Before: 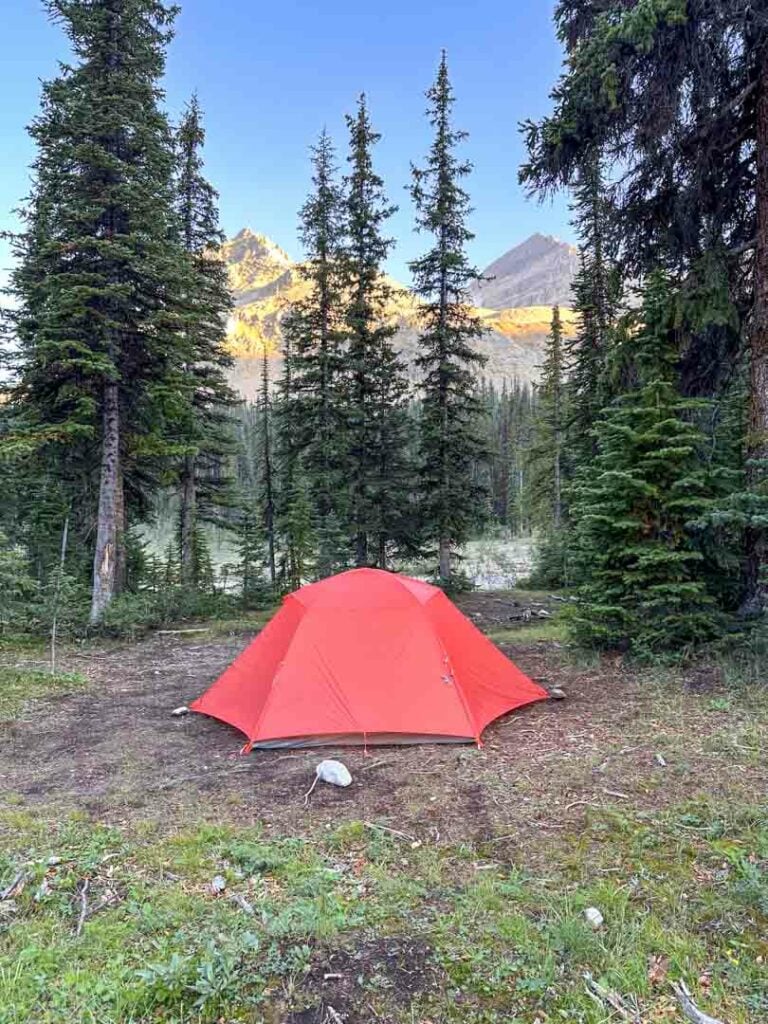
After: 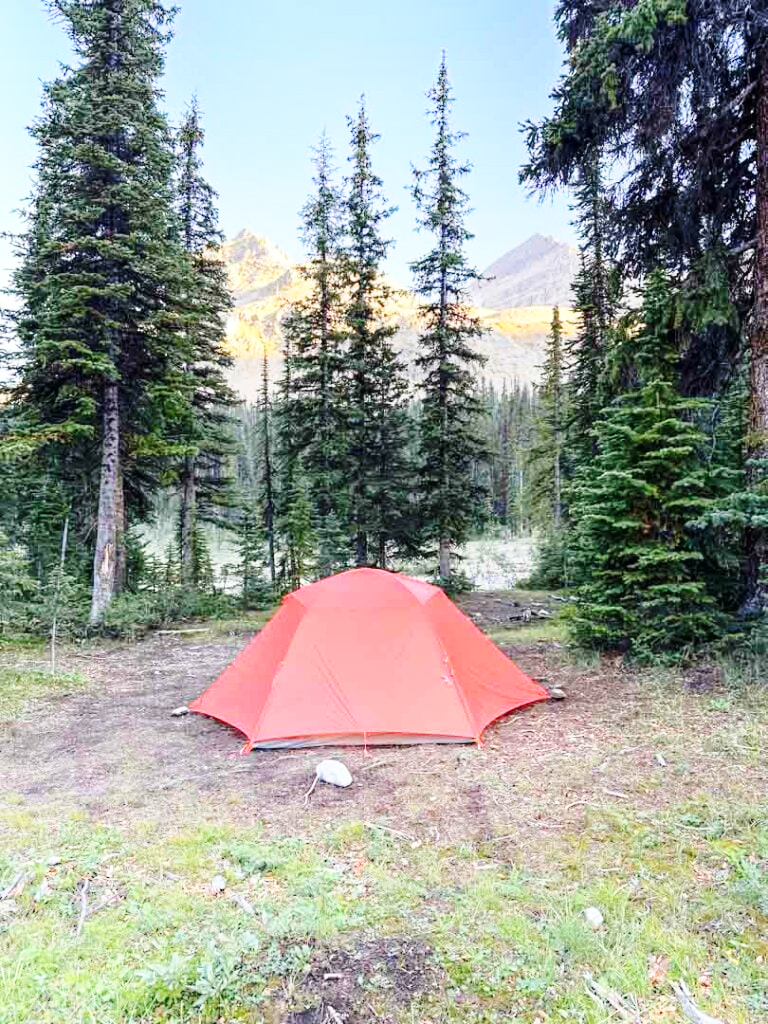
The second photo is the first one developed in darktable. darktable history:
tone equalizer: on, module defaults
base curve: curves: ch0 [(0, 0) (0.028, 0.03) (0.121, 0.232) (0.46, 0.748) (0.859, 0.968) (1, 1)], preserve colors none
shadows and highlights: highlights 70.7, soften with gaussian
